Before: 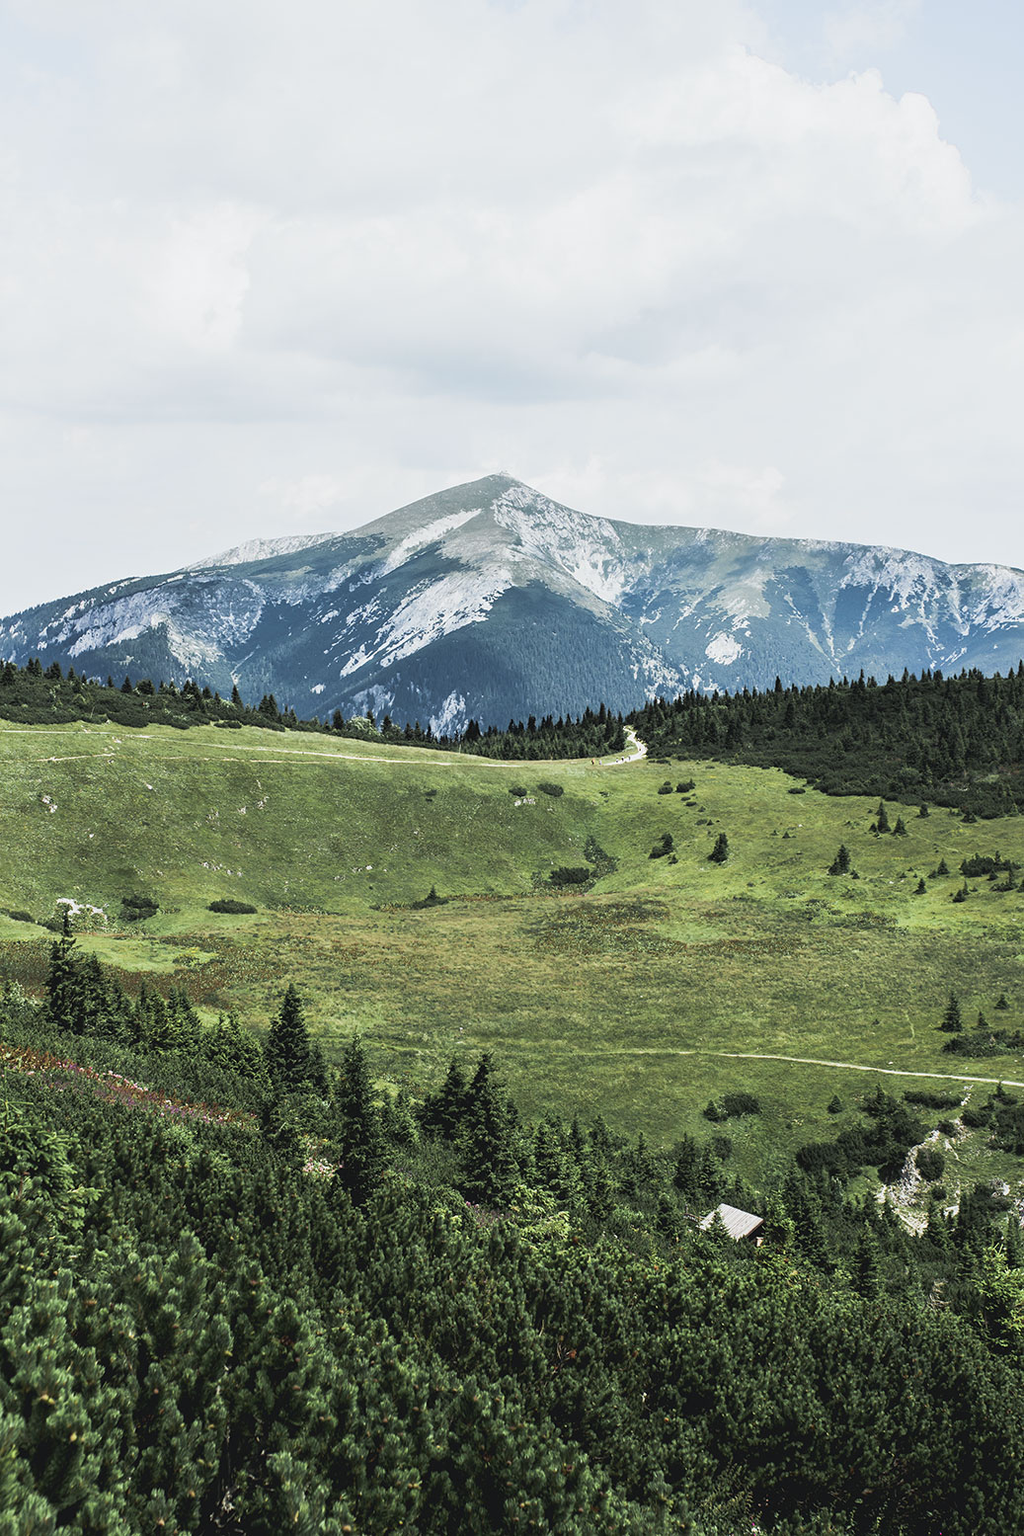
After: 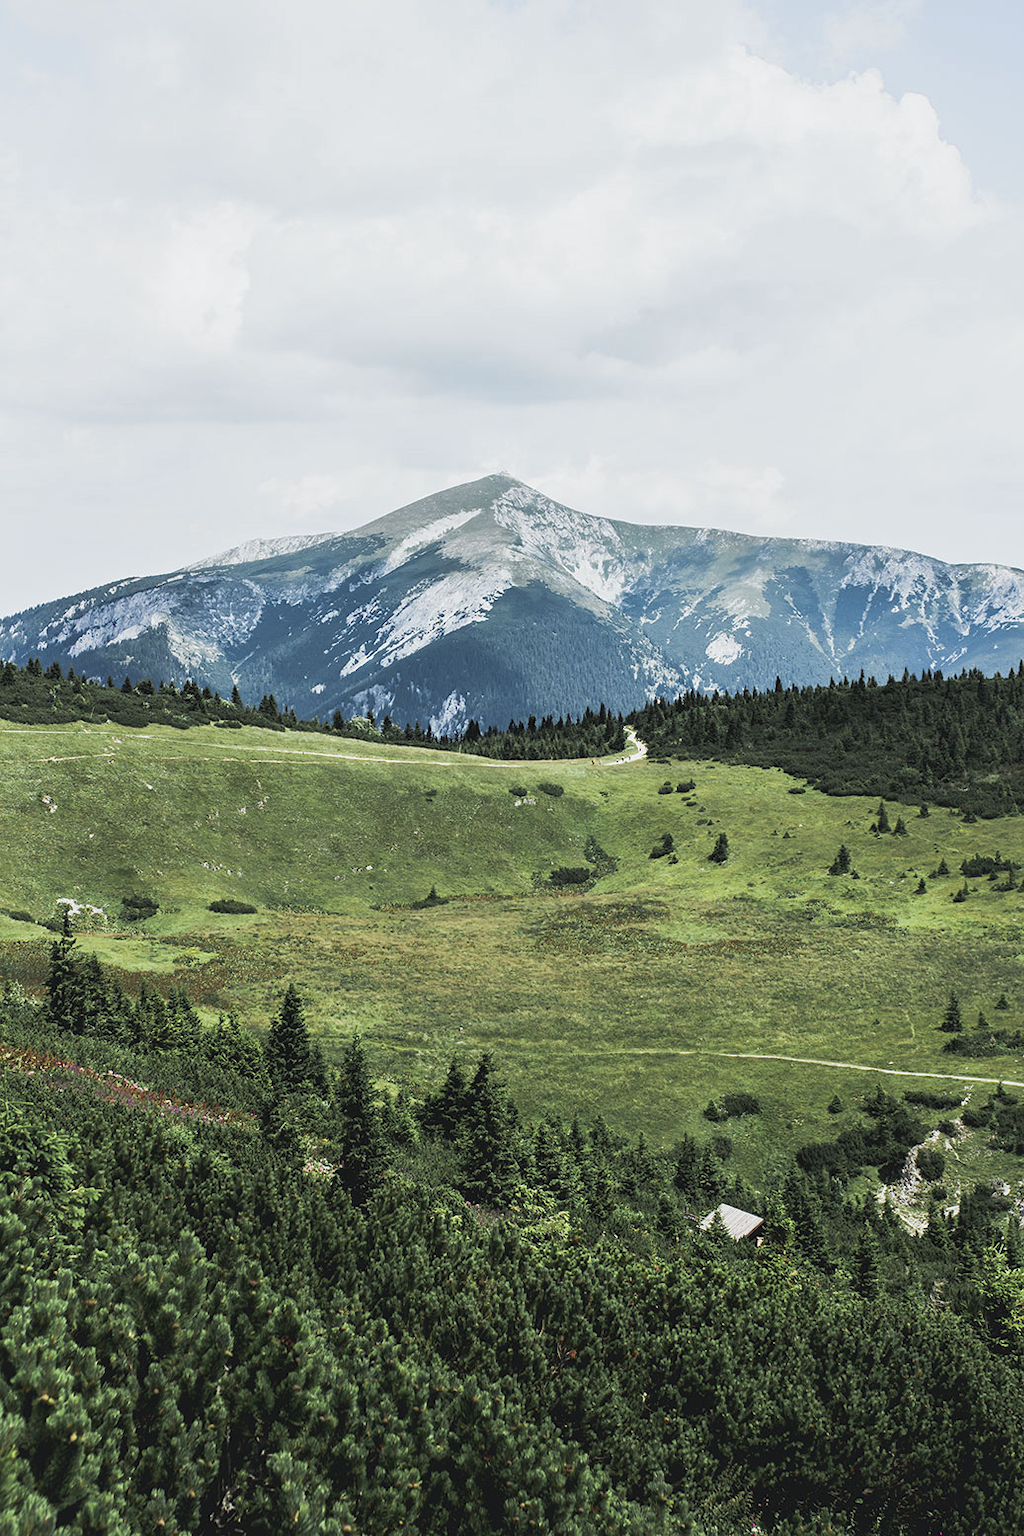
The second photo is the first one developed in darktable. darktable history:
shadows and highlights: shadows 25.85, highlights -26.08
